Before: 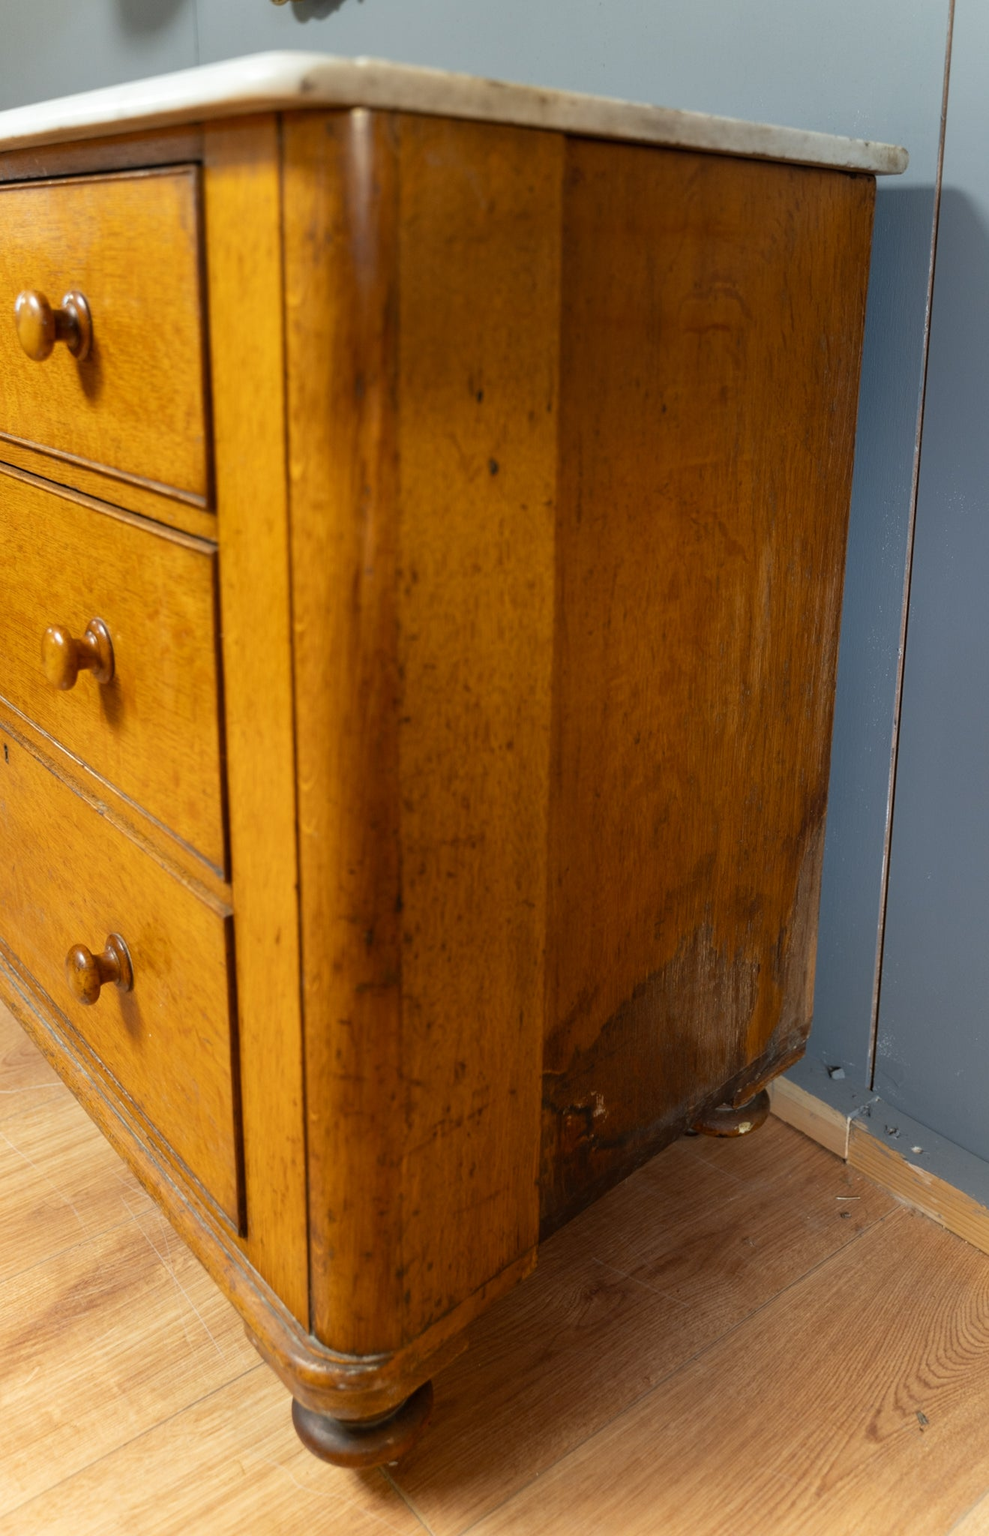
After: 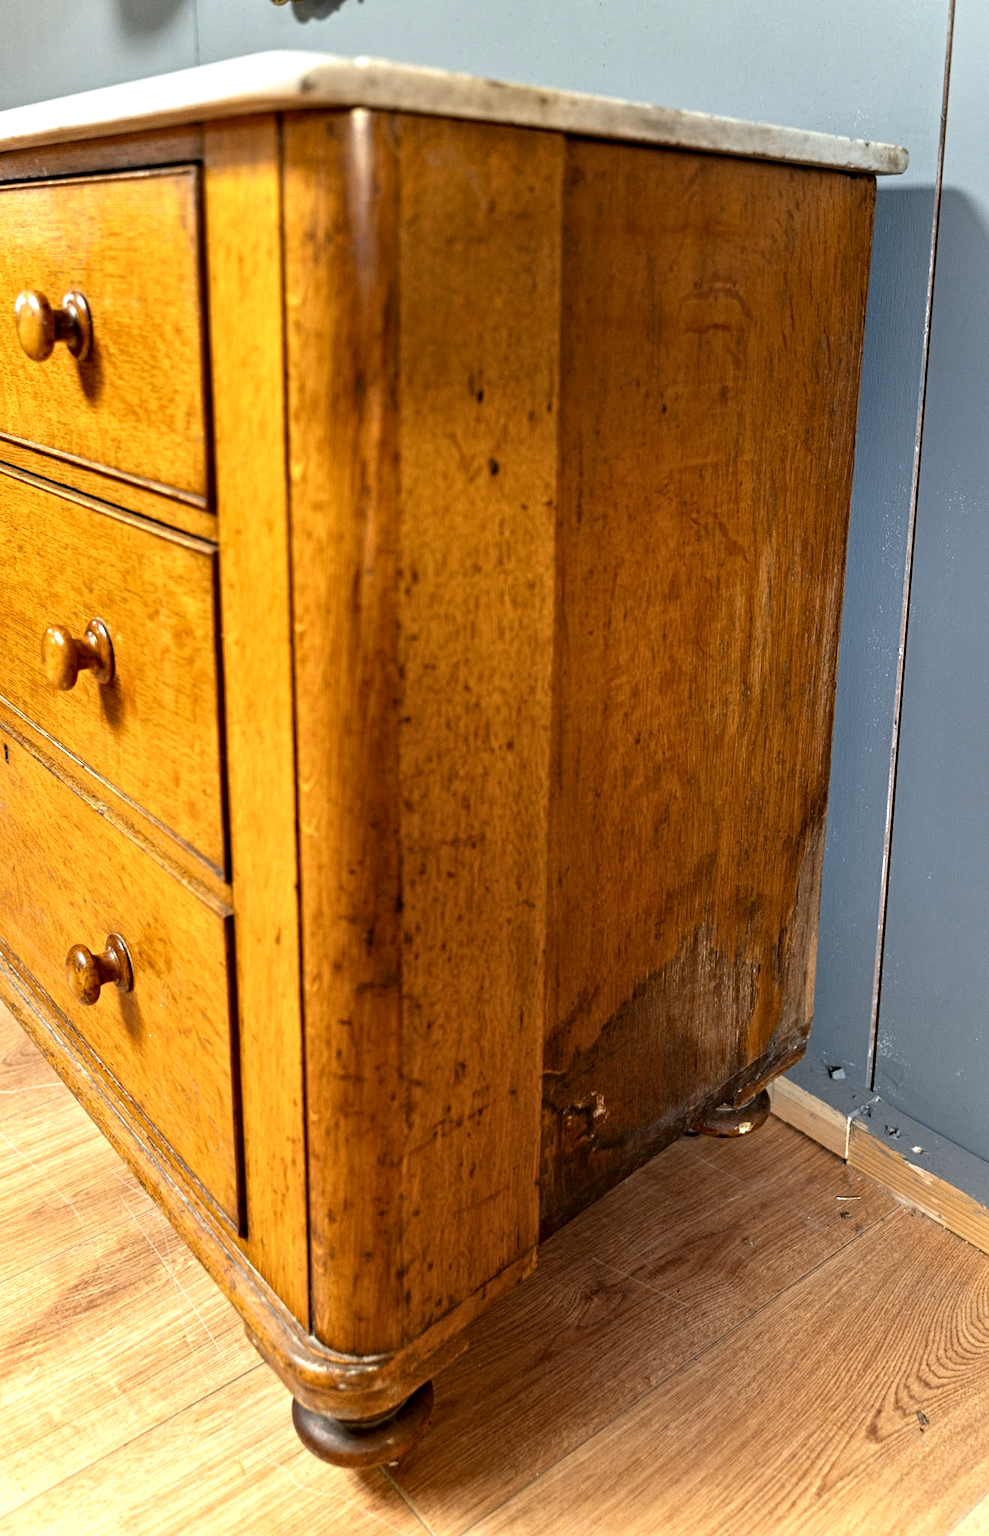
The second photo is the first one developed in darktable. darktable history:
contrast equalizer: octaves 7, y [[0.5, 0.542, 0.583, 0.625, 0.667, 0.708], [0.5 ×6], [0.5 ×6], [0 ×6], [0 ×6]]
exposure: exposure 0.575 EV
